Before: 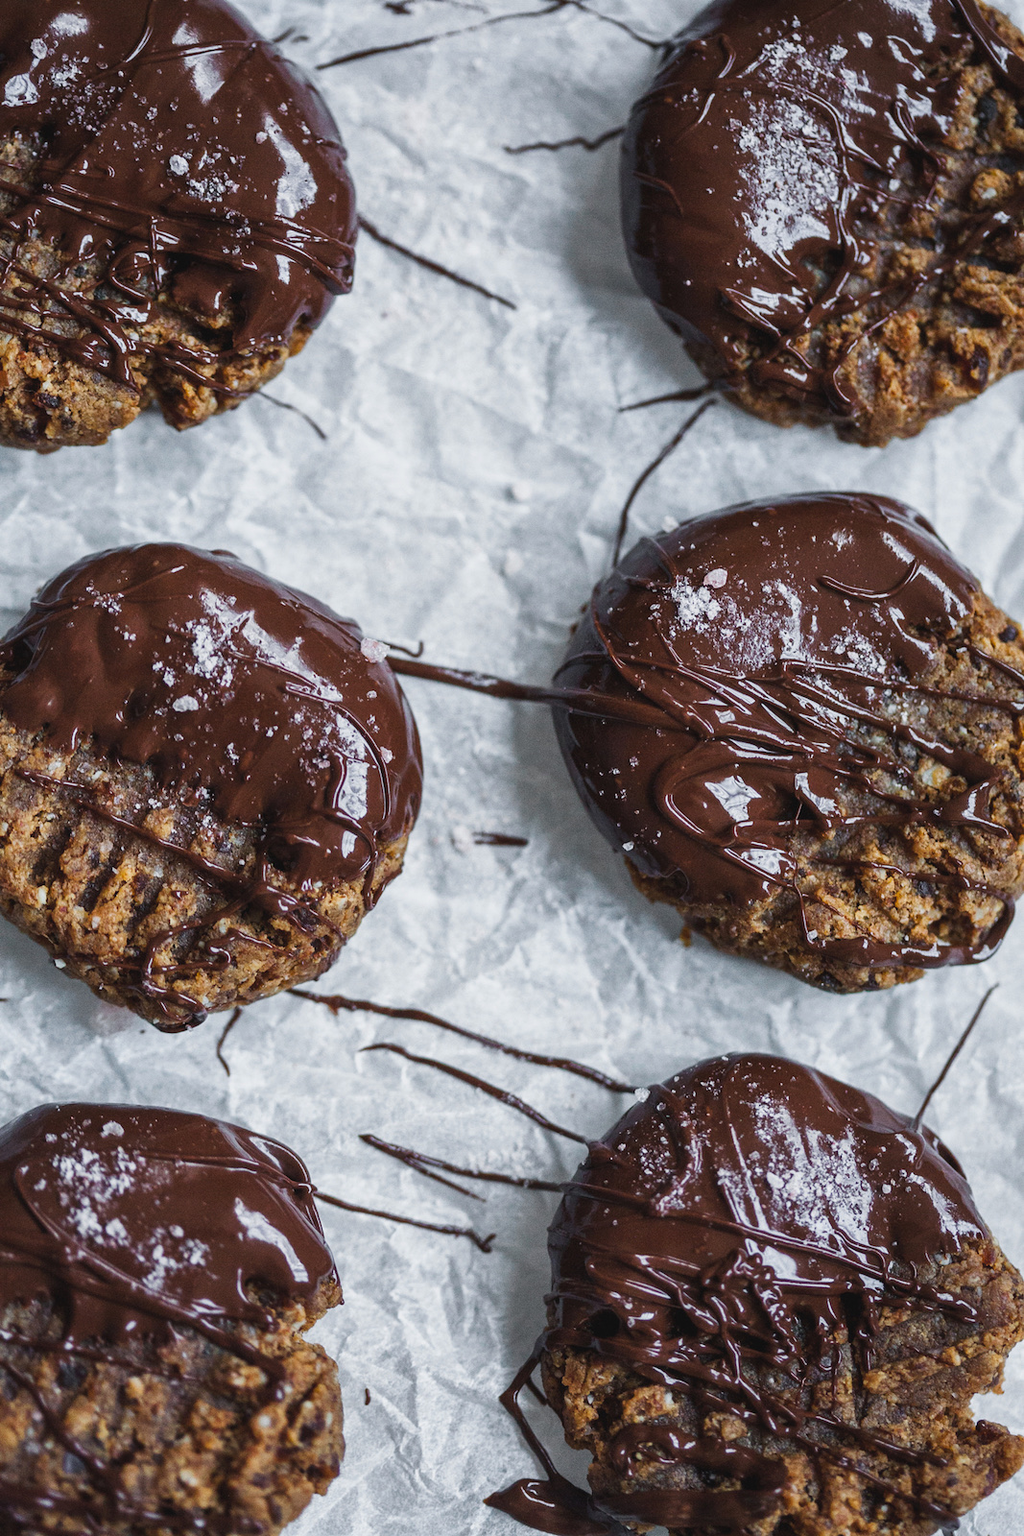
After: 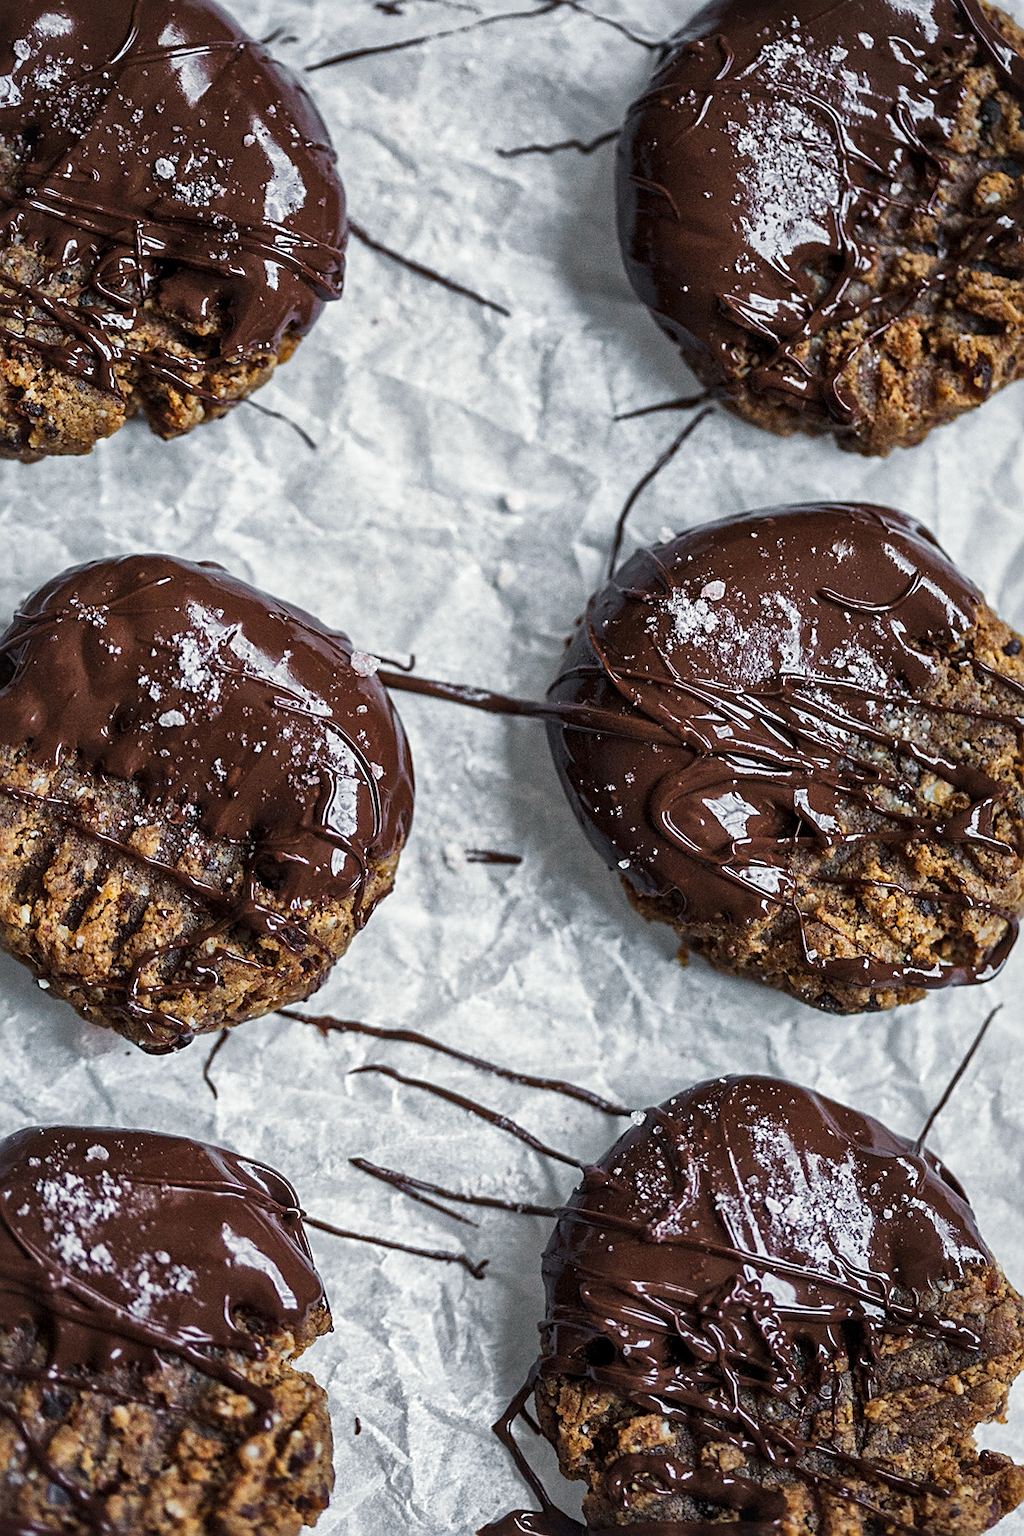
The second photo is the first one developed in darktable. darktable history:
crop: left 1.743%, right 0.268%, bottom 2.011%
sharpen: on, module defaults
local contrast: mode bilateral grid, contrast 20, coarseness 50, detail 159%, midtone range 0.2
color correction: highlights b* 3
